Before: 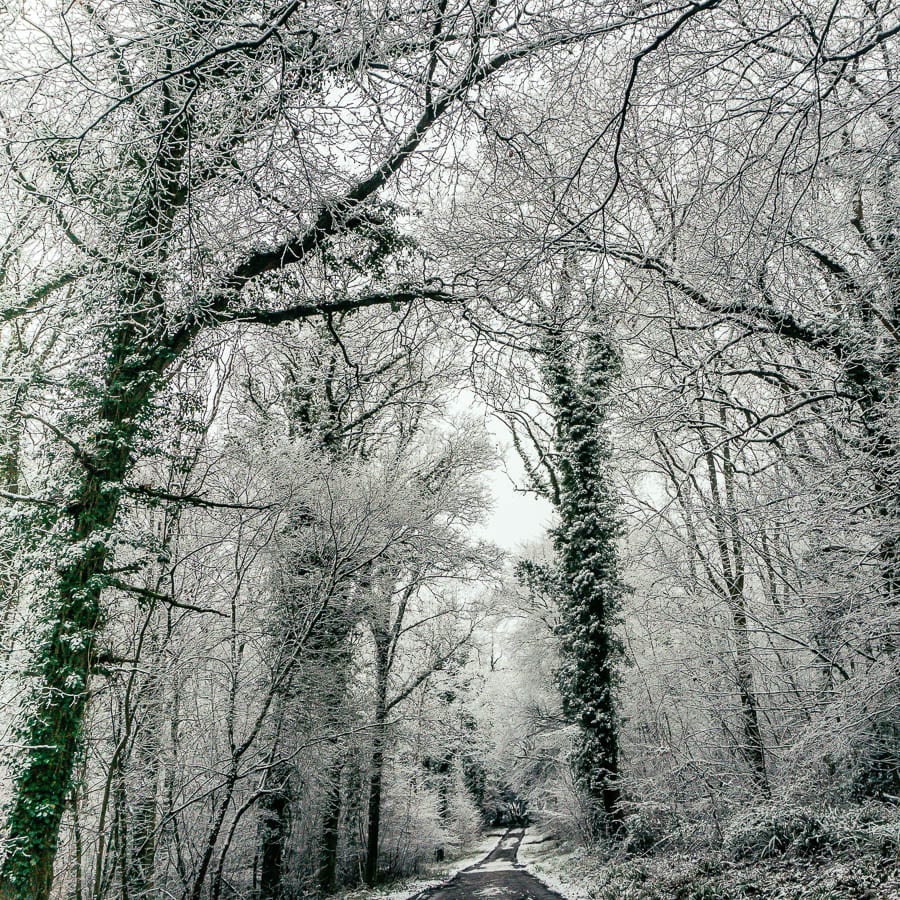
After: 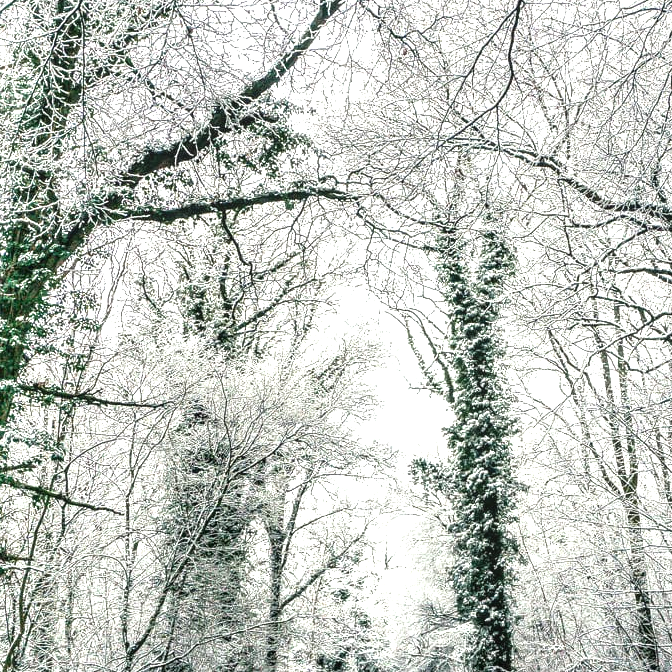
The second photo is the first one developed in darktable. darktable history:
exposure: black level correction 0, exposure 1.2 EV, compensate exposure bias true, compensate highlight preservation false
local contrast: on, module defaults
crop and rotate: left 11.831%, top 11.346%, right 13.429%, bottom 13.899%
